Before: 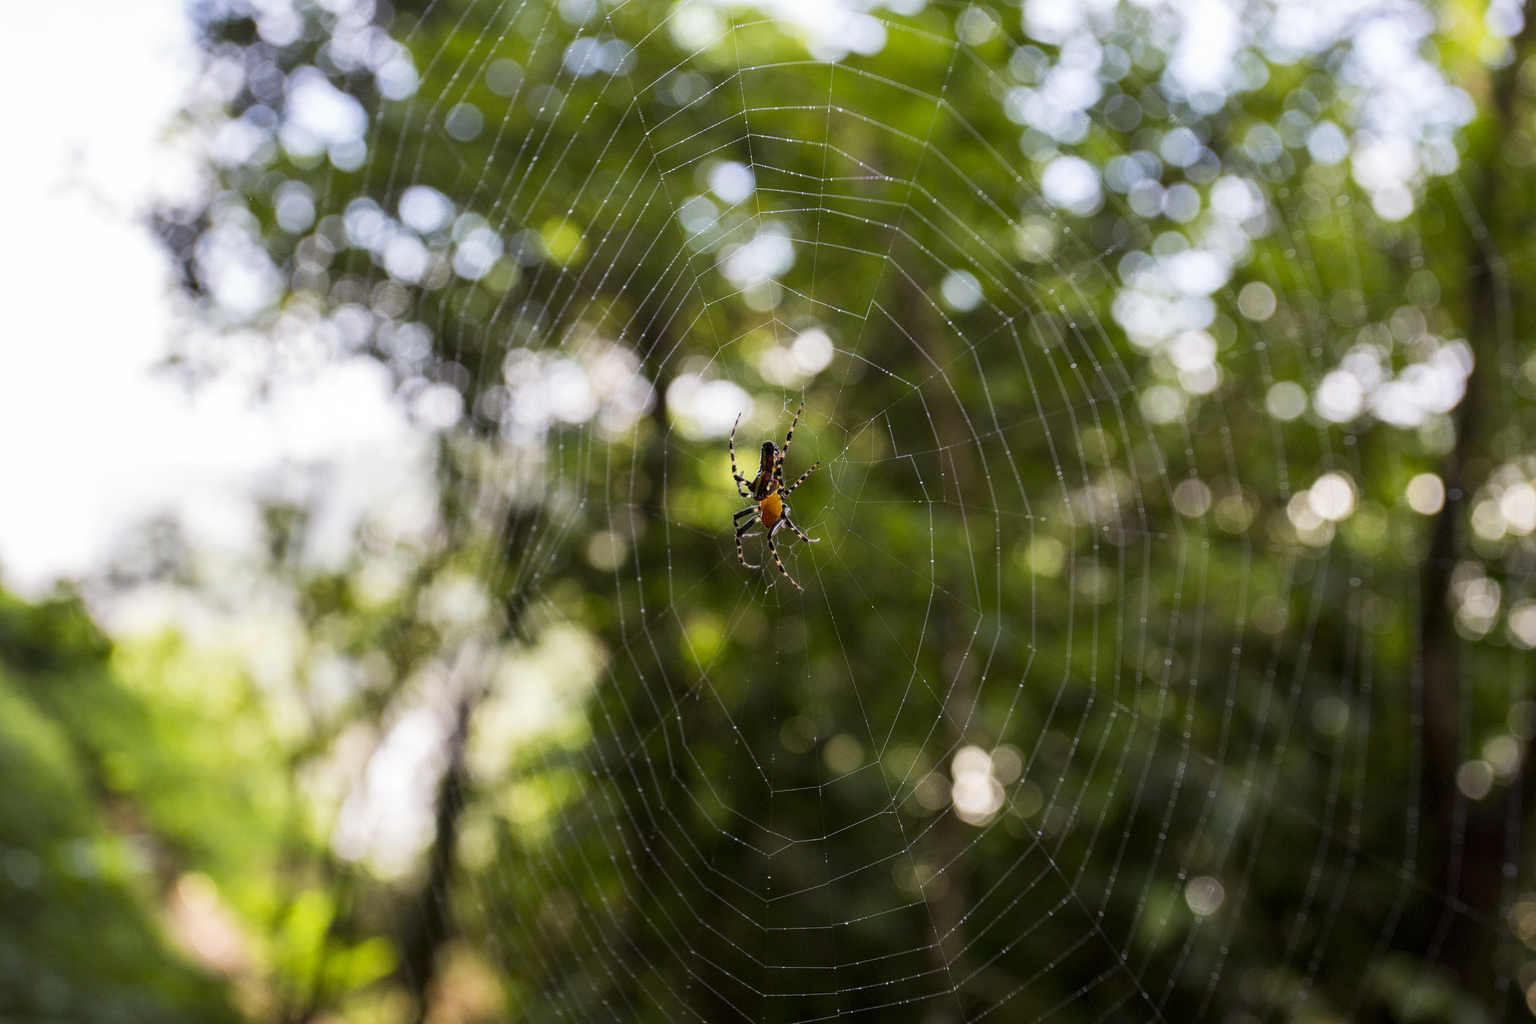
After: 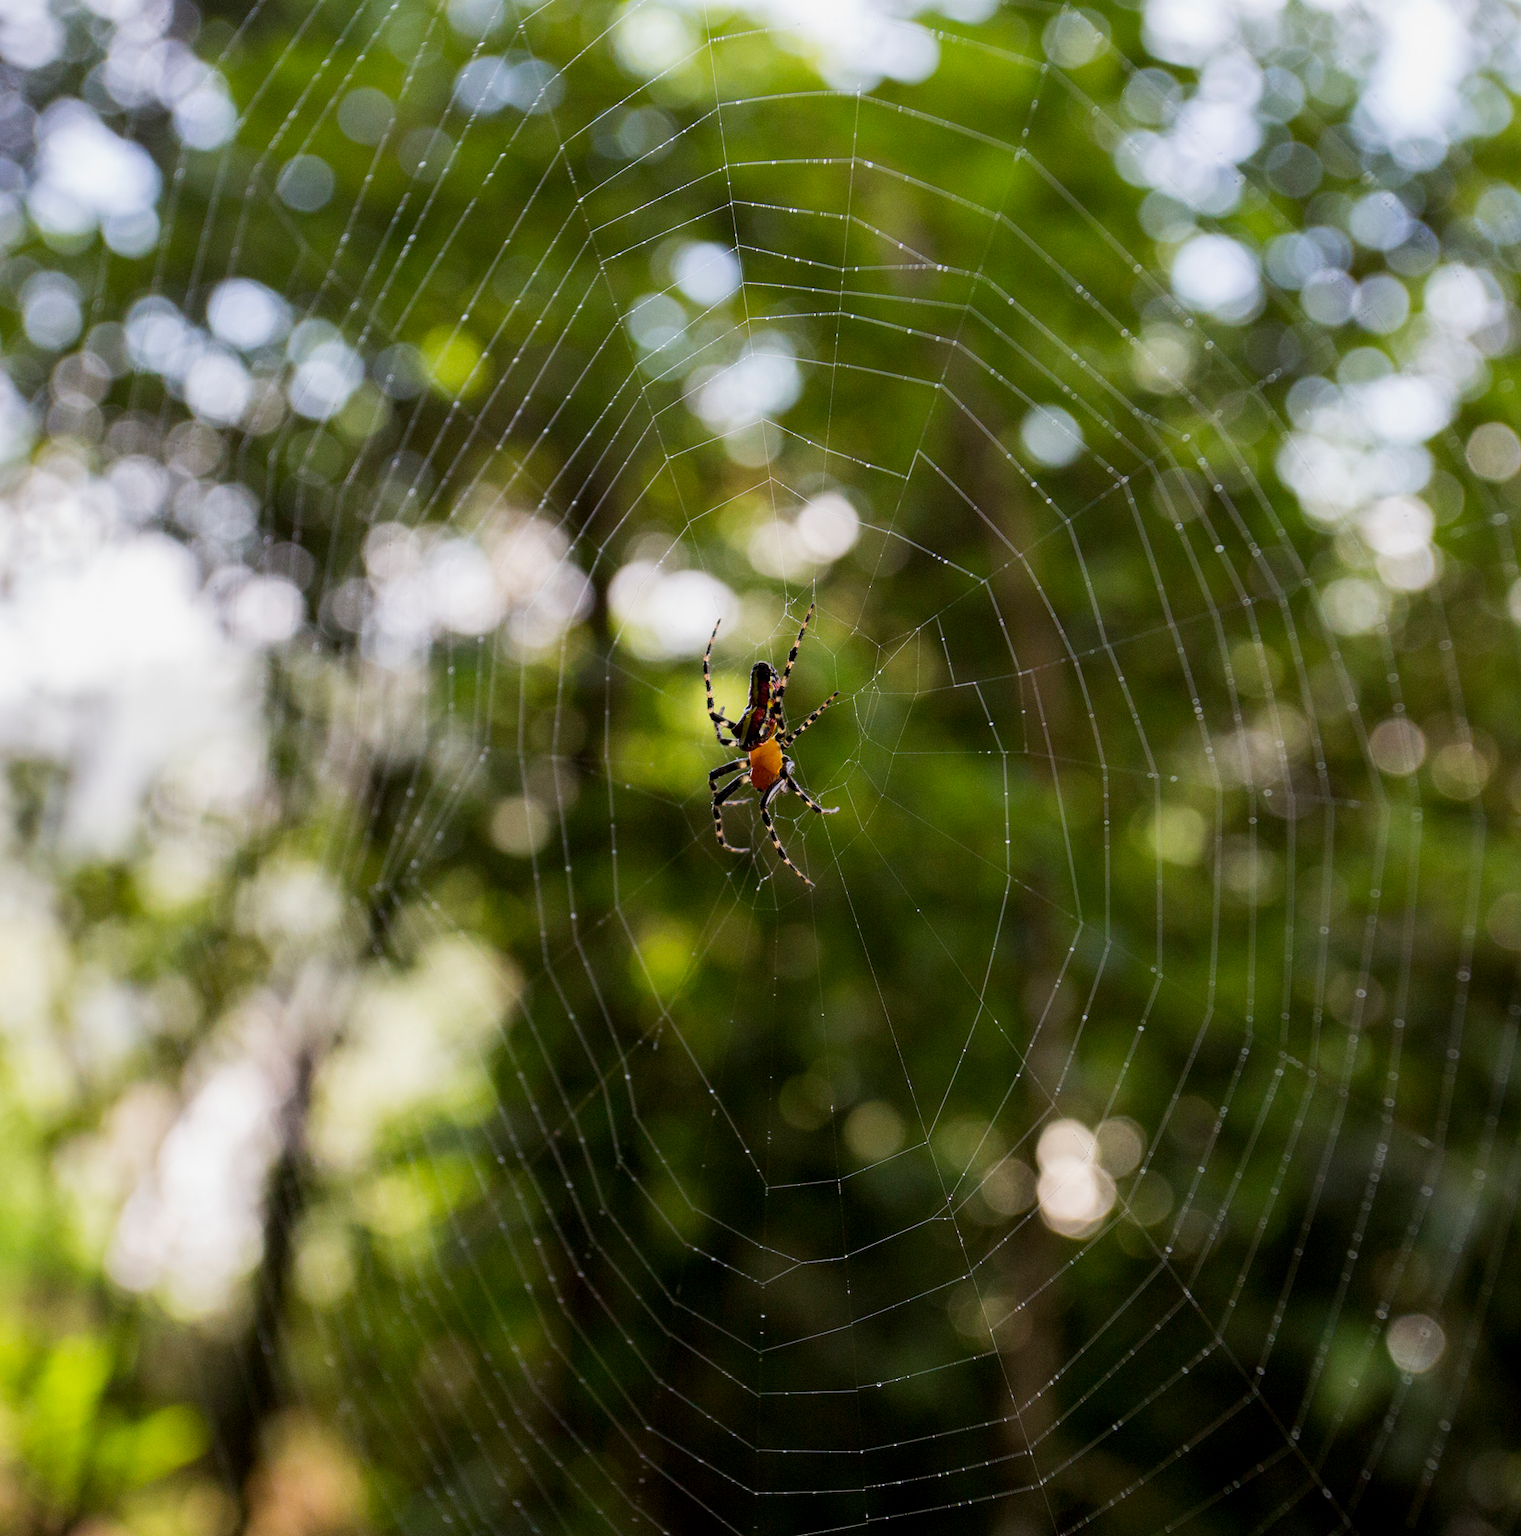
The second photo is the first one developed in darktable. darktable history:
crop: left 16.994%, right 16.94%
exposure: black level correction 0.002, exposure -0.1 EV, compensate exposure bias true, compensate highlight preservation false
